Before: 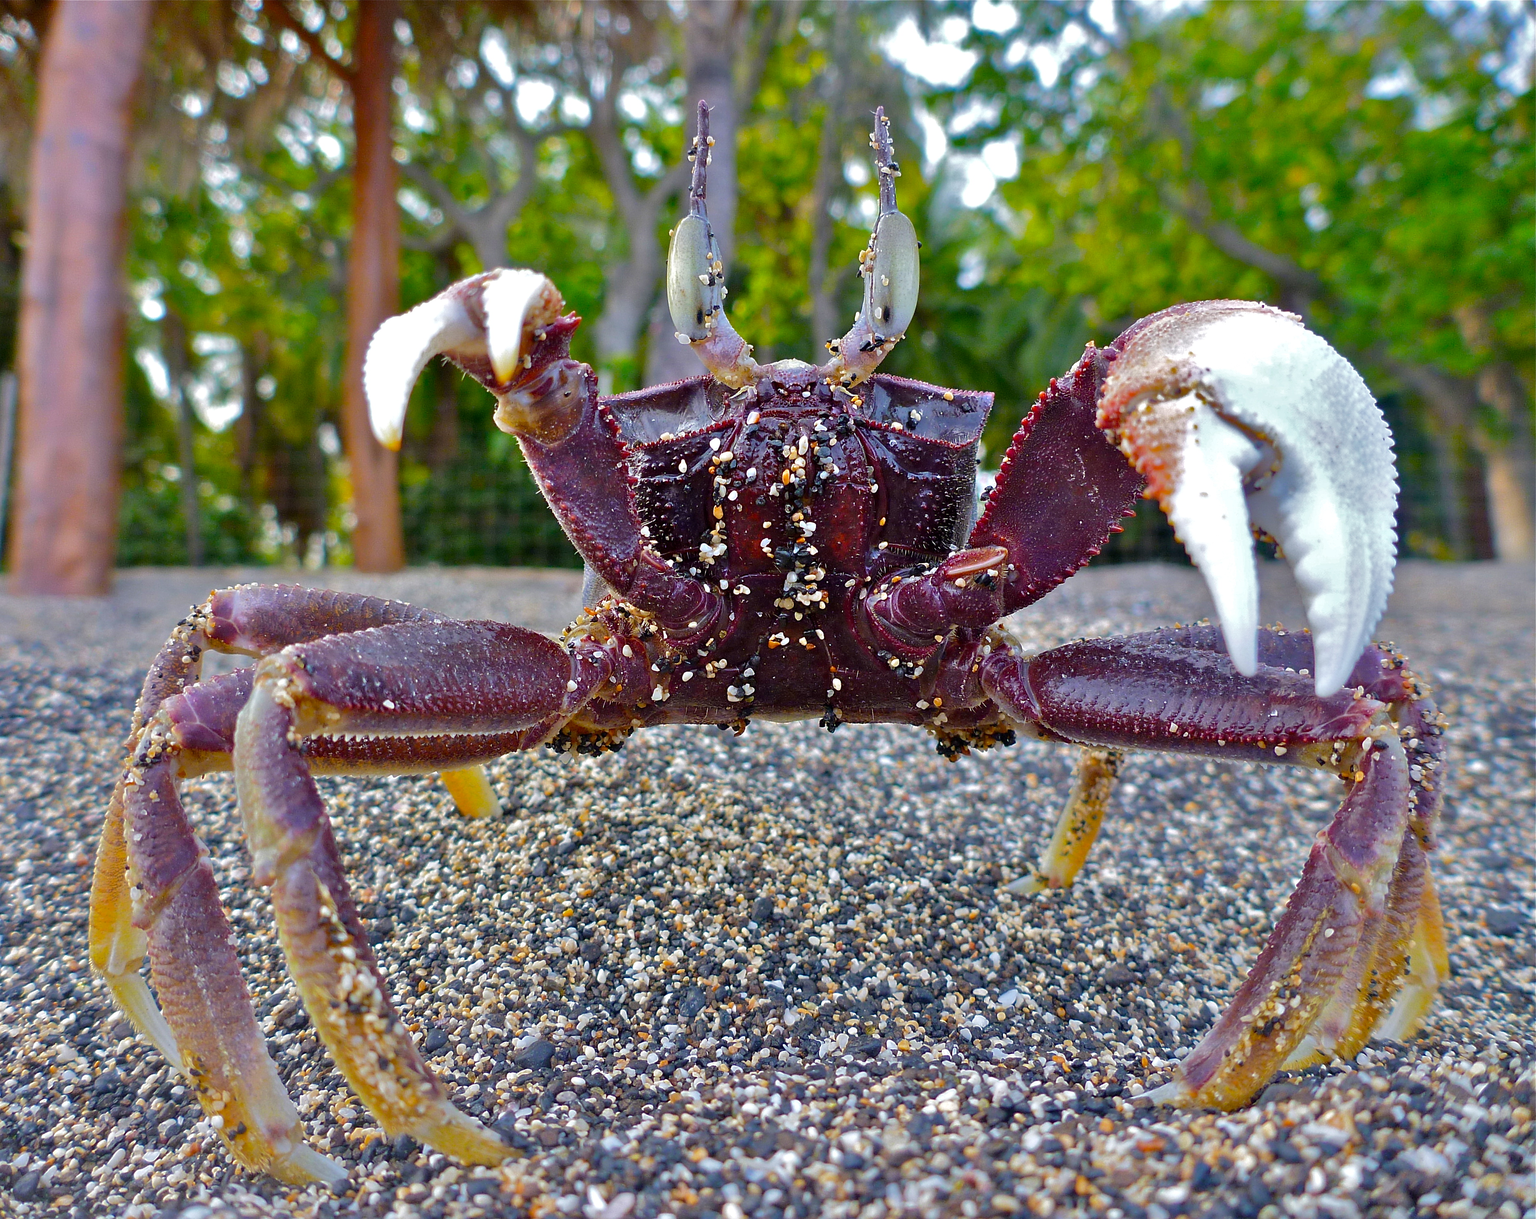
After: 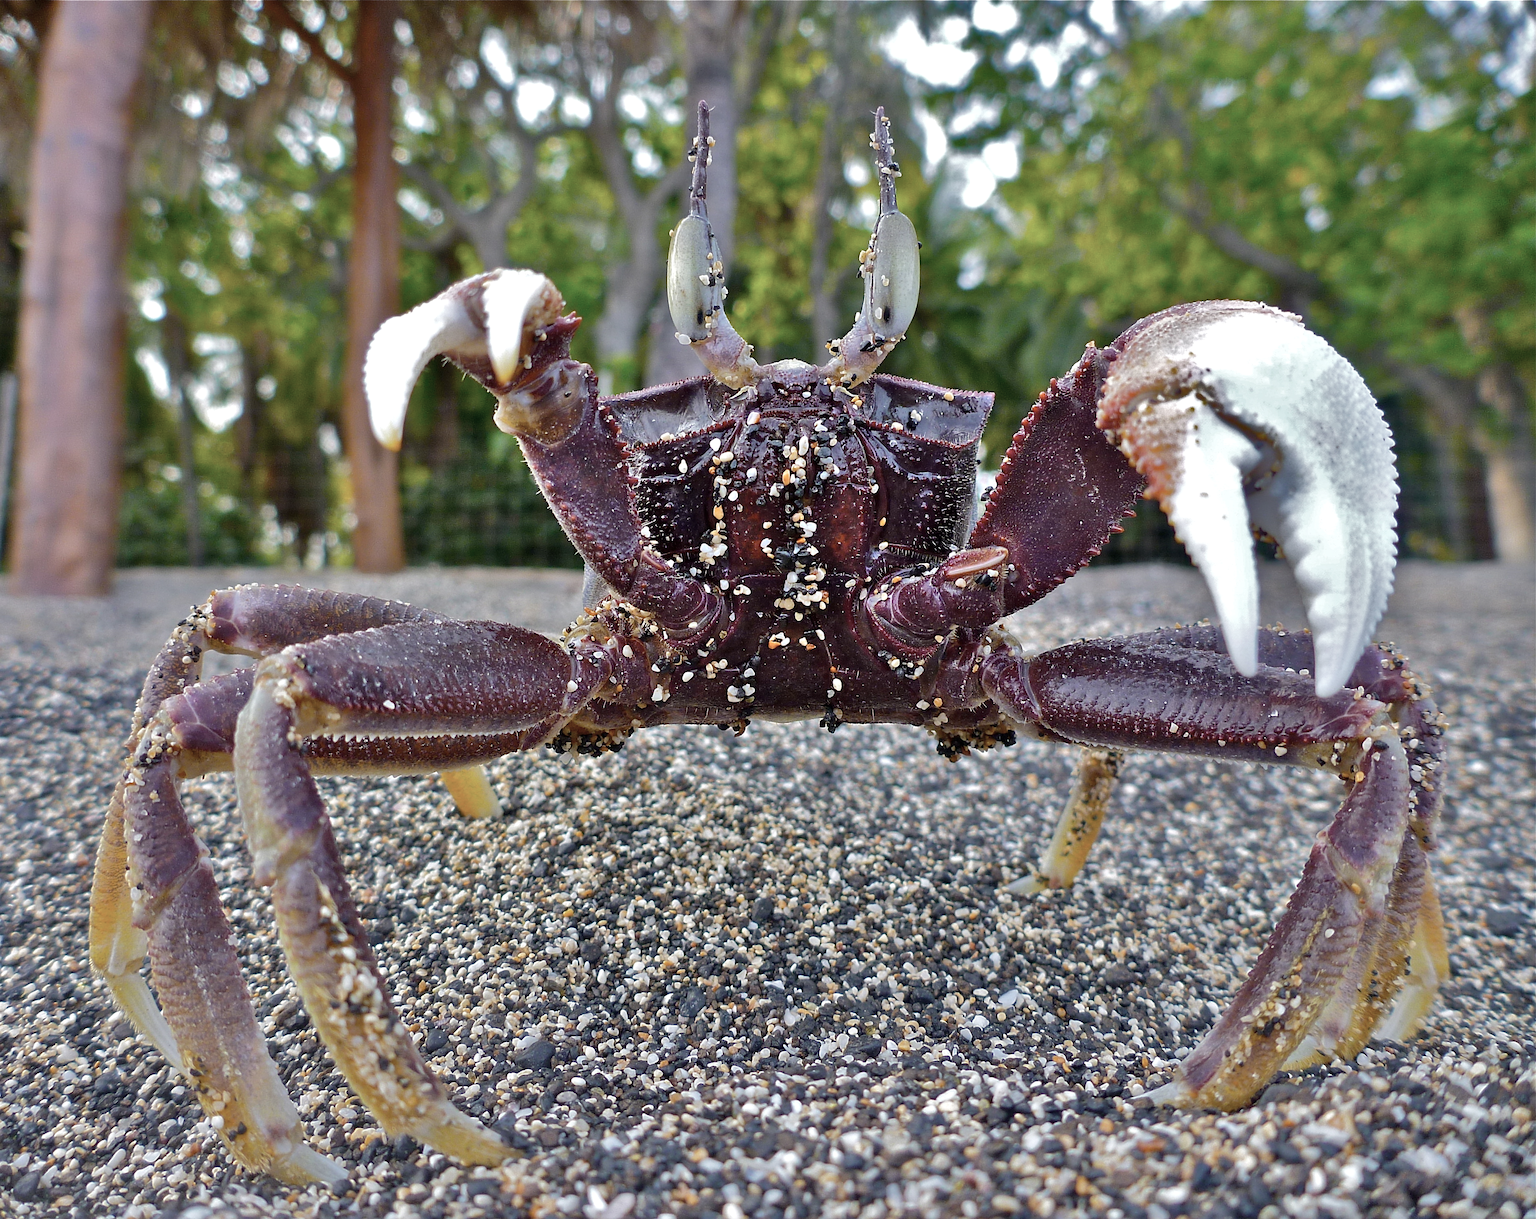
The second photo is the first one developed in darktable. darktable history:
tone equalizer: edges refinement/feathering 500, mask exposure compensation -1.57 EV, preserve details no
contrast brightness saturation: contrast 0.098, saturation -0.379
shadows and highlights: shadows 53.13, soften with gaussian
